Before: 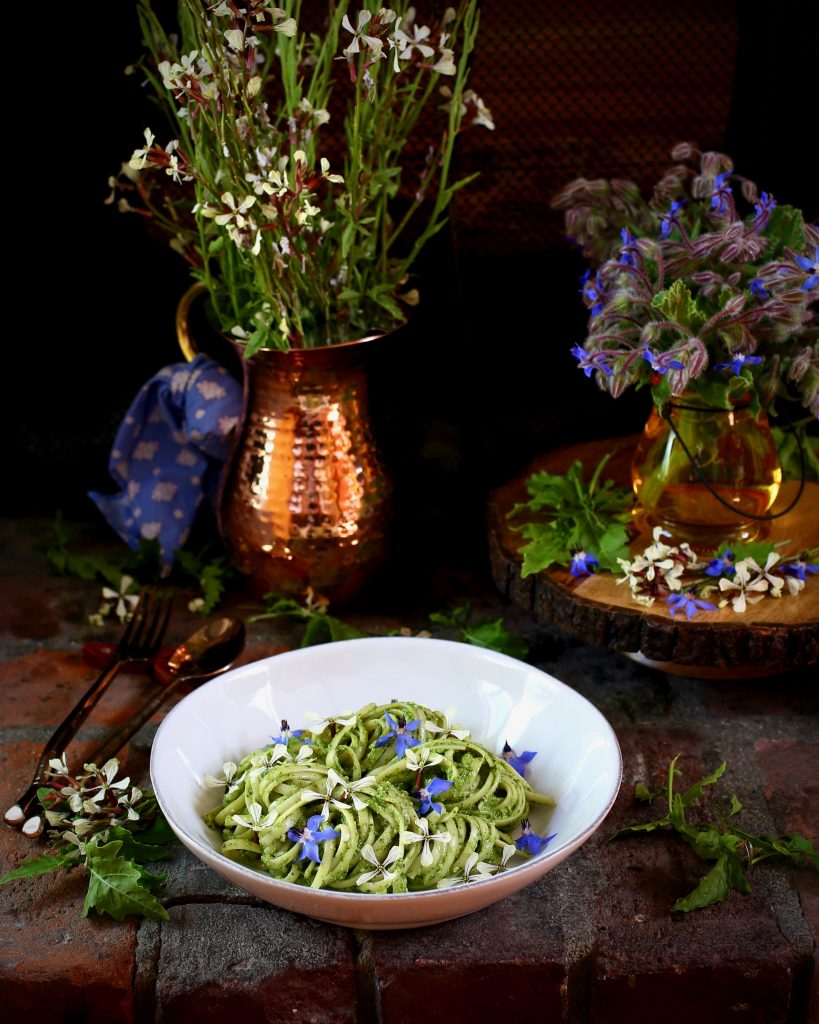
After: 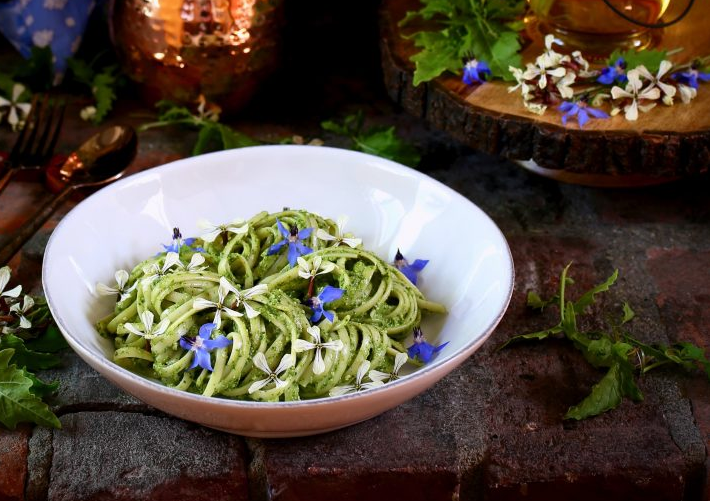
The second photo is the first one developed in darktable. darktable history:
crop and rotate: left 13.306%, top 48.129%, bottom 2.928%
white balance: red 1.009, blue 1.027
